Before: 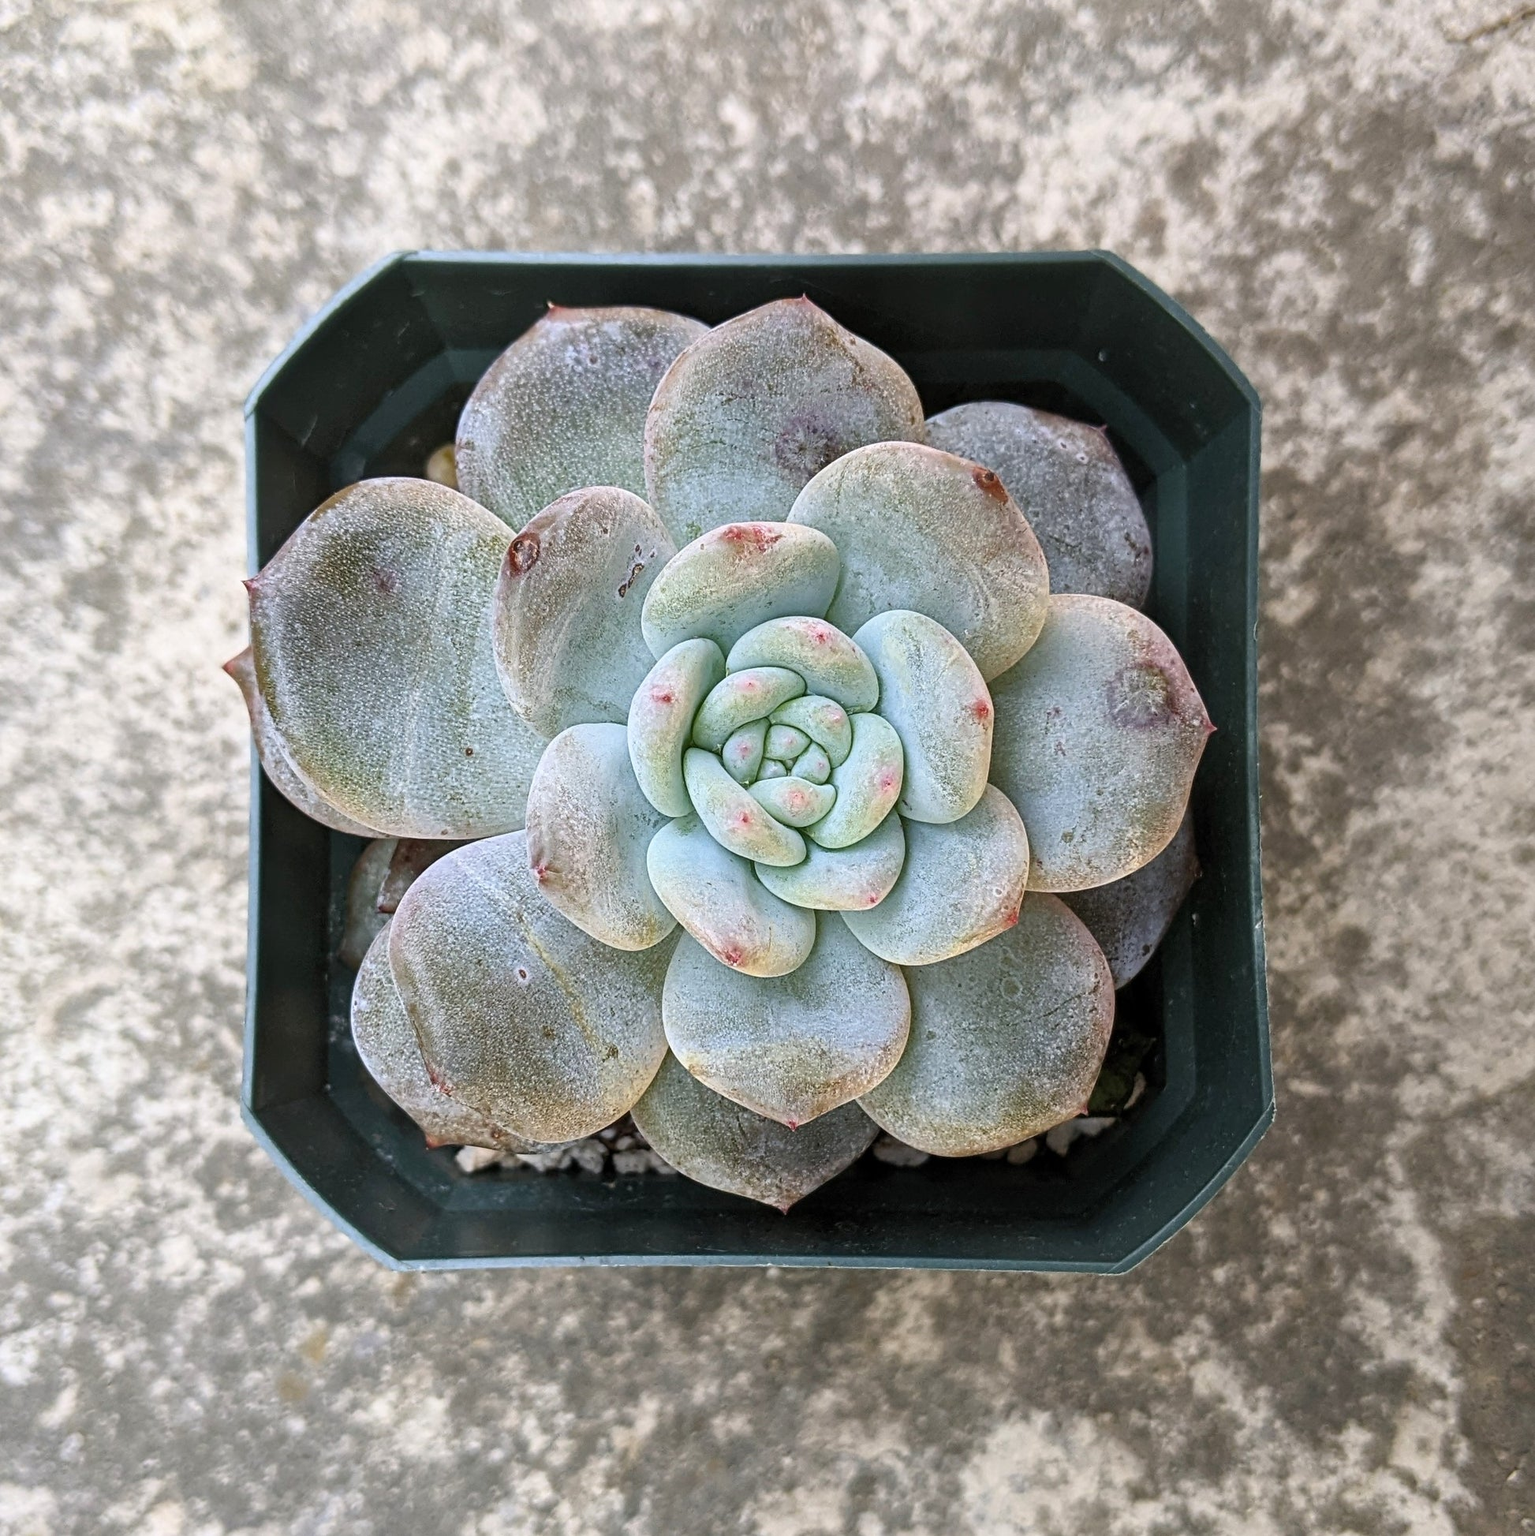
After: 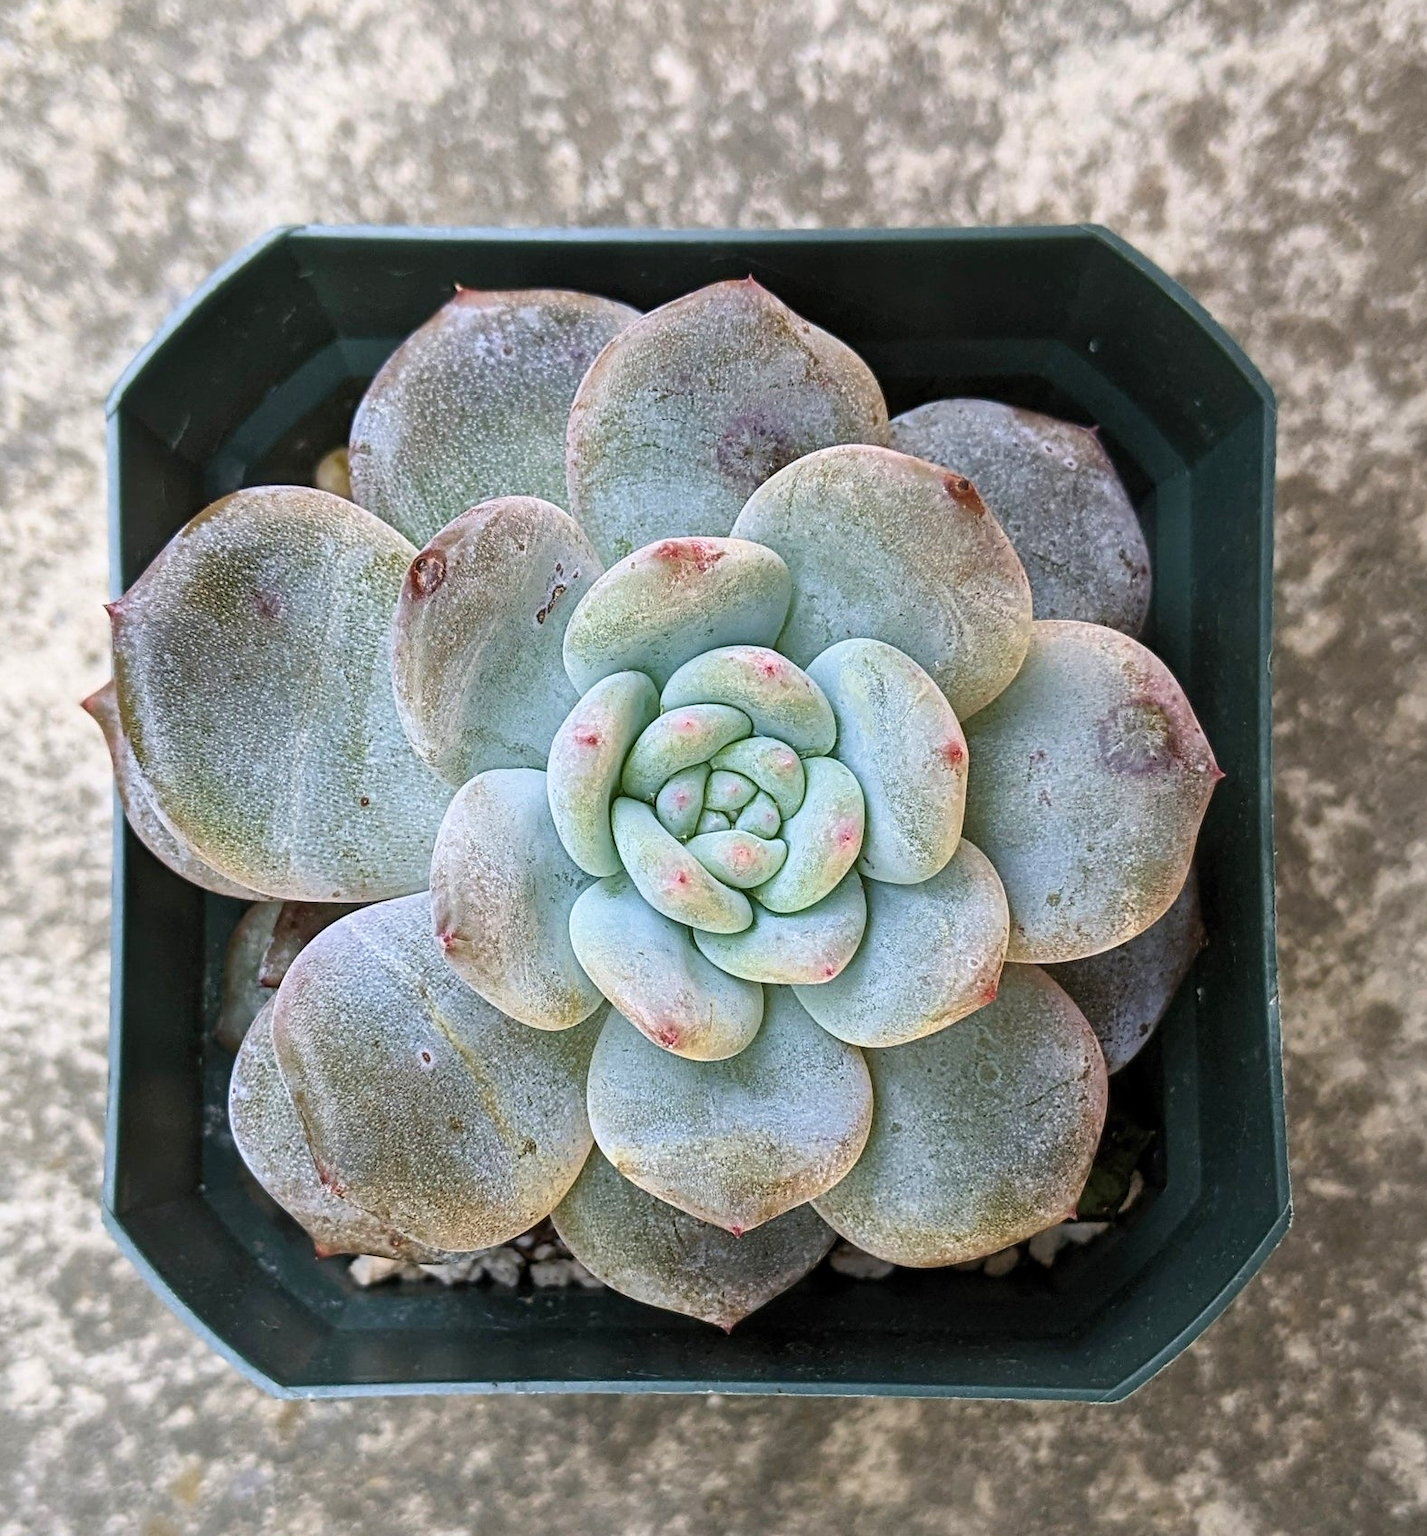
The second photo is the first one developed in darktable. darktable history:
crop: left 9.925%, top 3.646%, right 9.292%, bottom 9.445%
color correction: highlights b* -0.028
velvia: strength 14.62%
